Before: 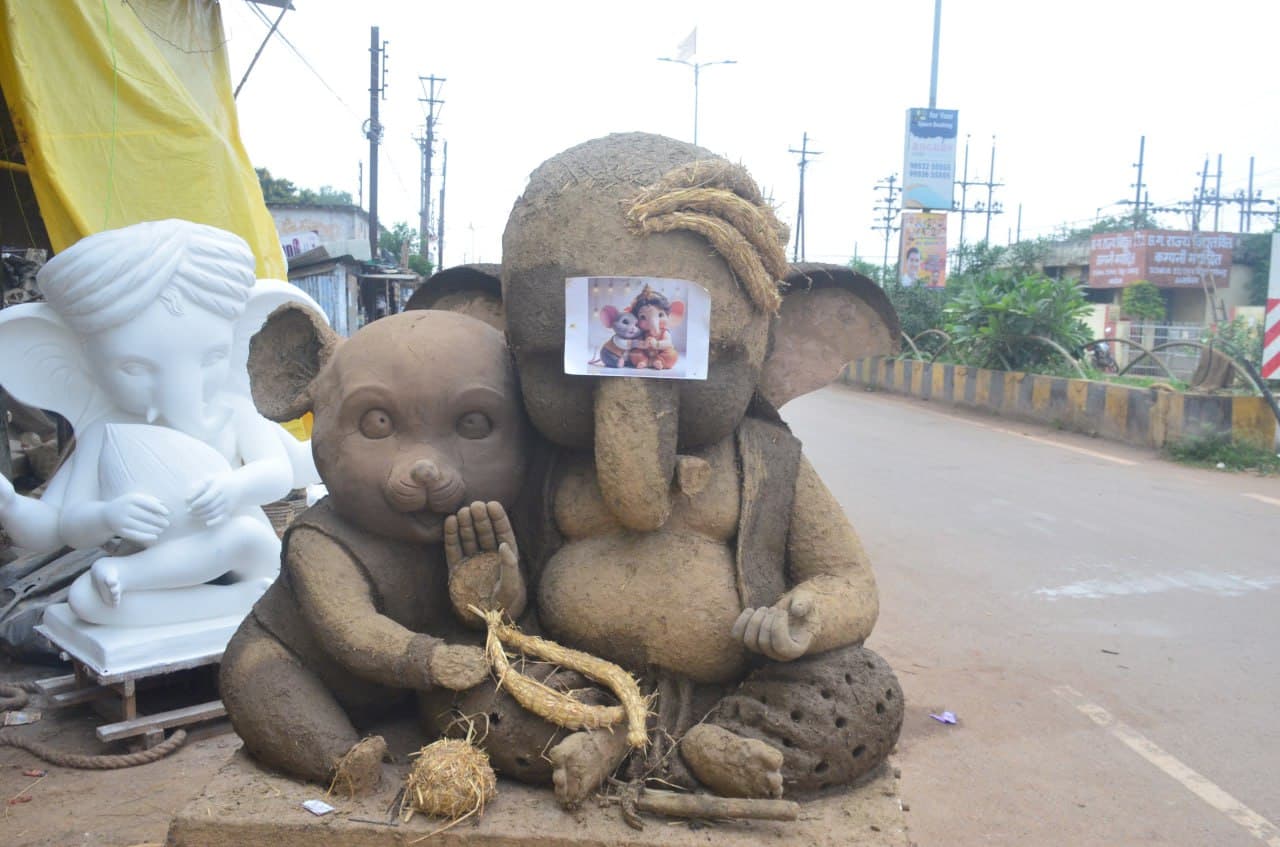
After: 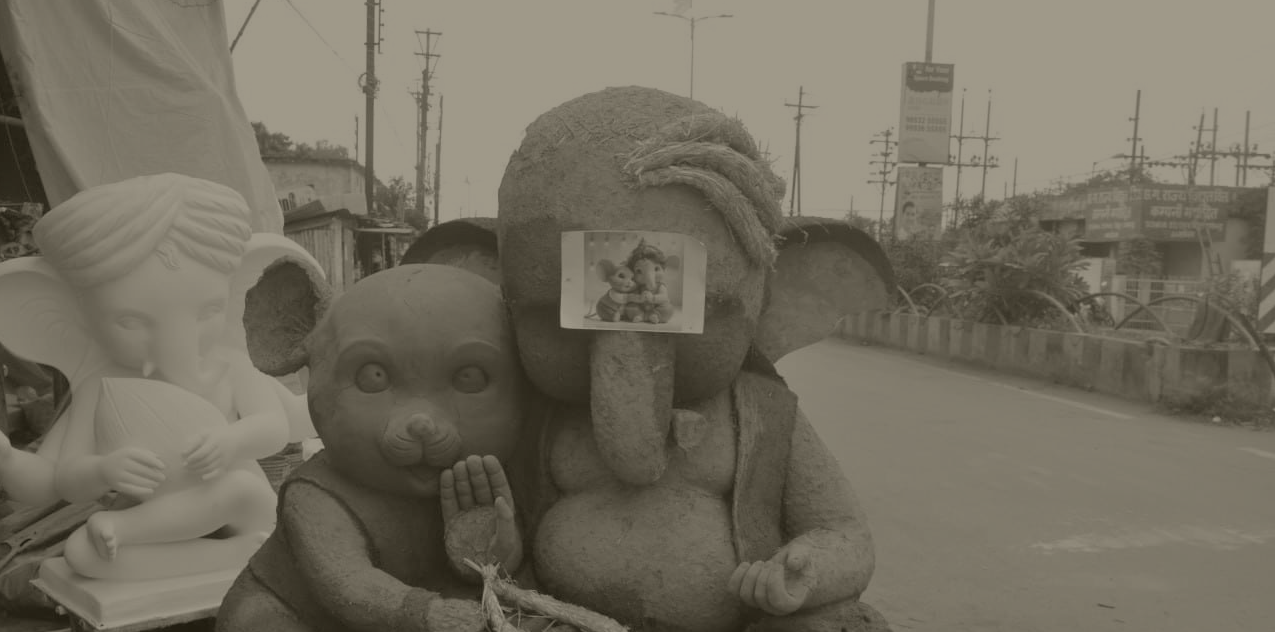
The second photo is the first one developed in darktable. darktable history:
crop: left 0.387%, top 5.469%, bottom 19.809%
exposure: black level correction 0.011, exposure -0.478 EV, compensate highlight preservation false
white balance: red 0.967, blue 1.119, emerald 0.756
colorize: hue 41.44°, saturation 22%, source mix 60%, lightness 10.61%
